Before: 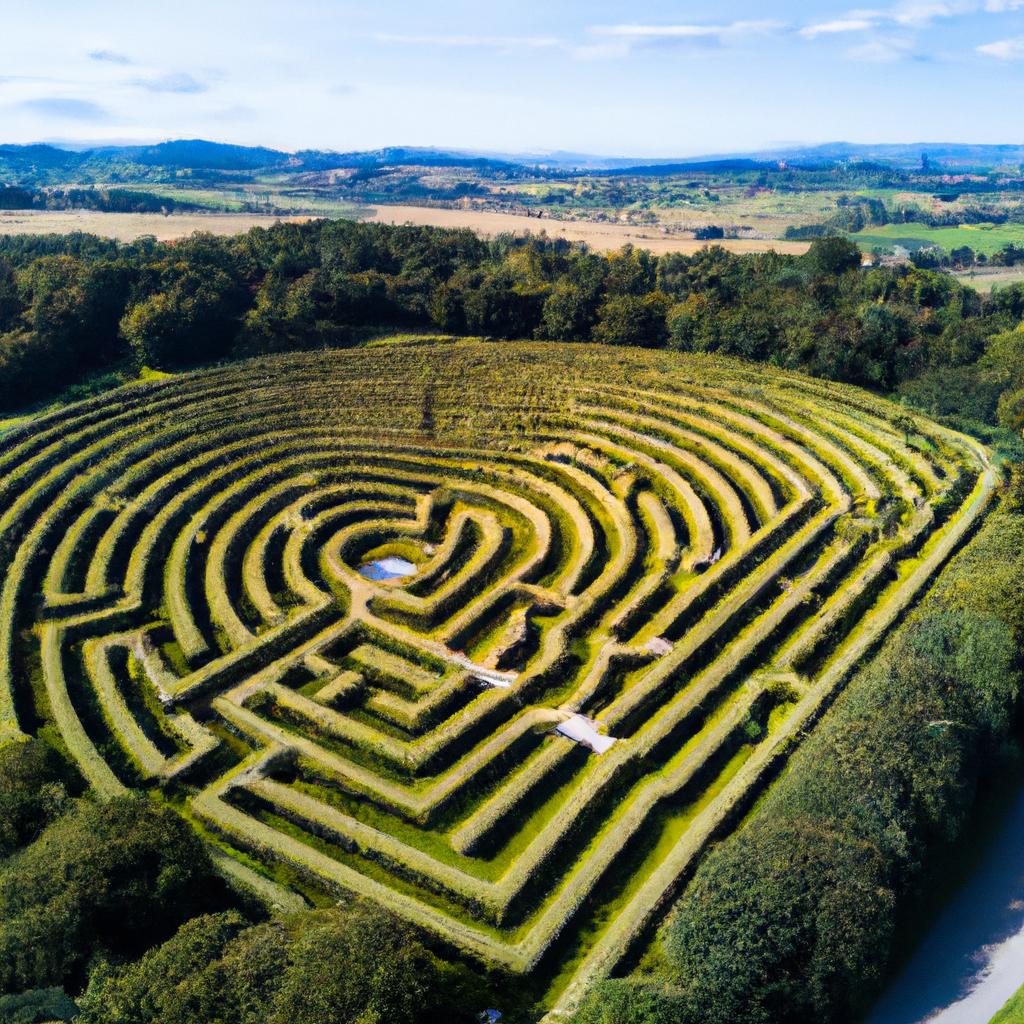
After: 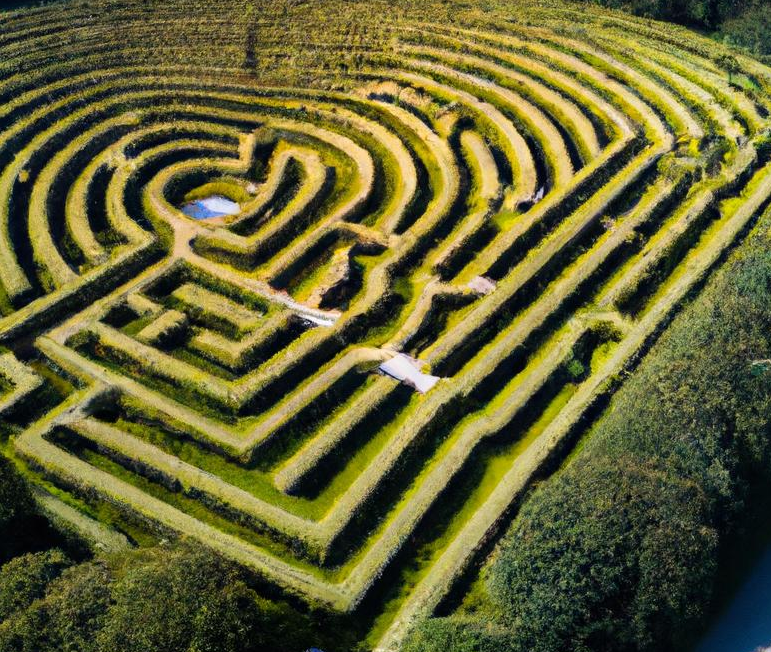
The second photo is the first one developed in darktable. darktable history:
crop and rotate: left 17.298%, top 35.3%, right 7.363%, bottom 0.933%
